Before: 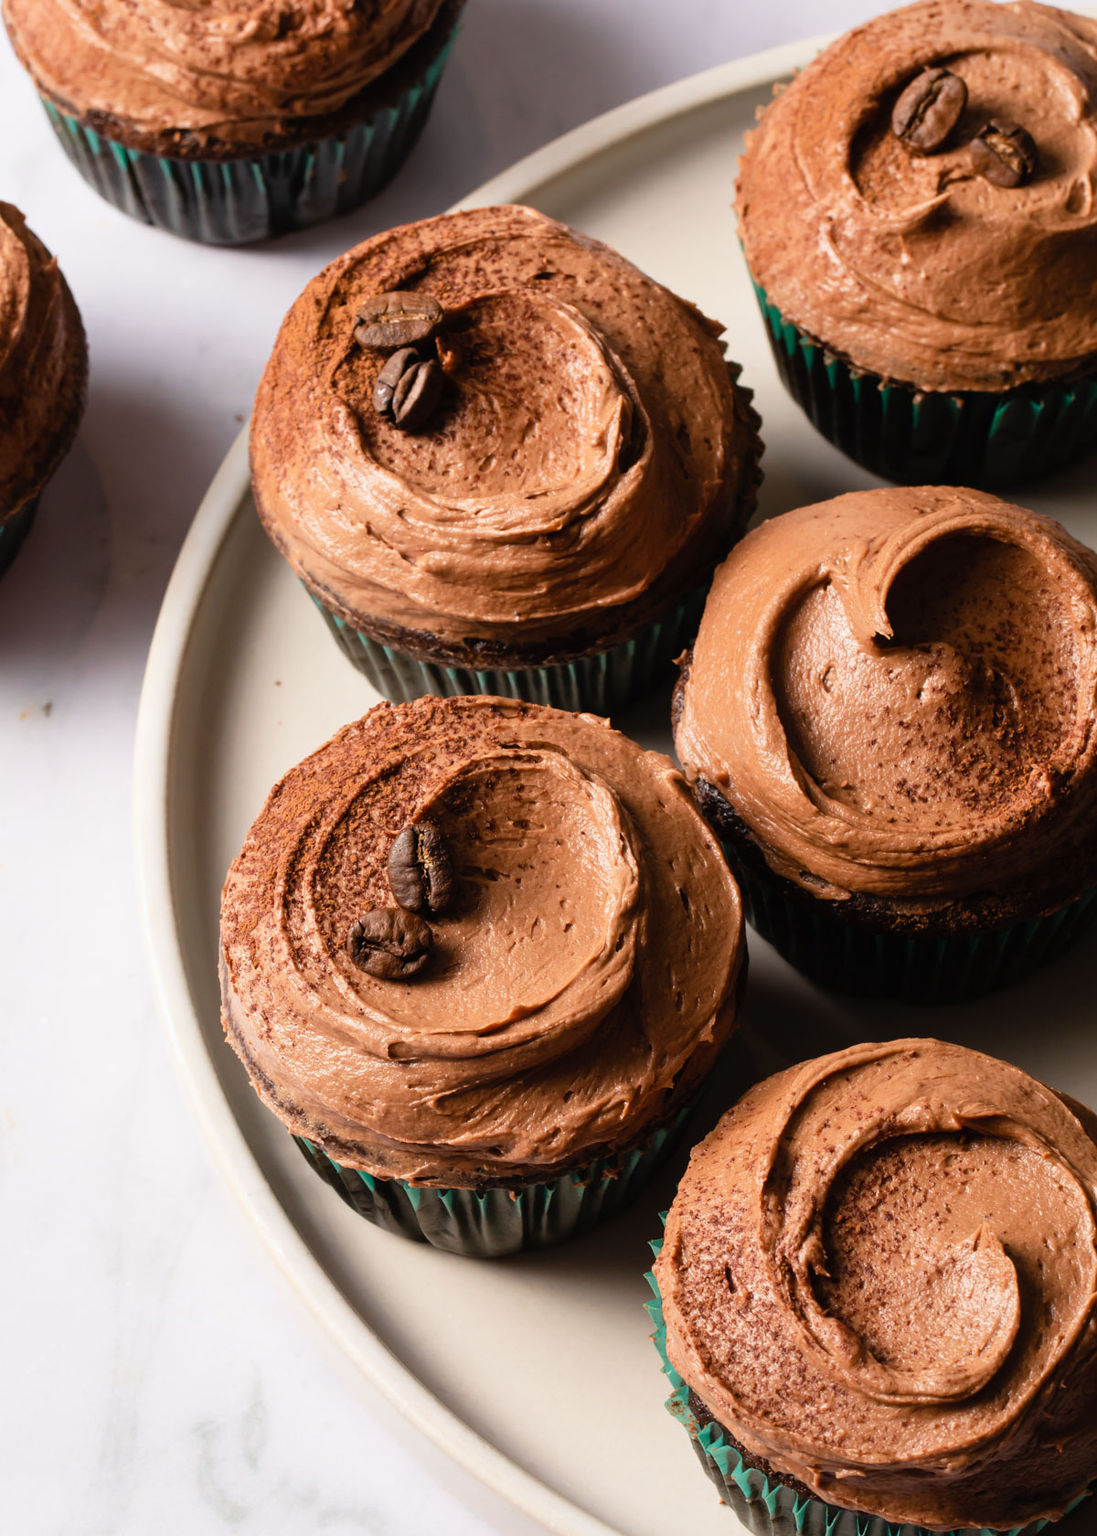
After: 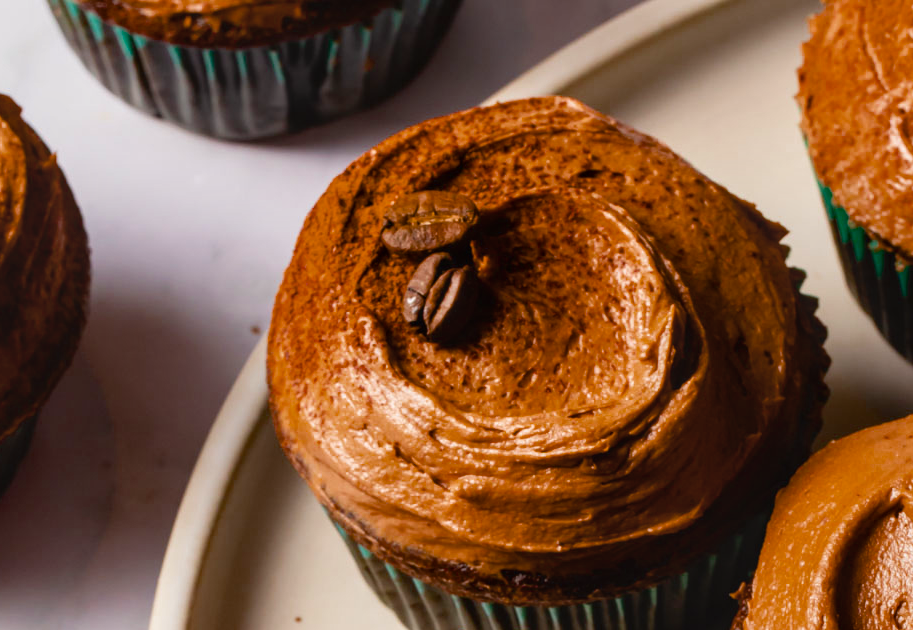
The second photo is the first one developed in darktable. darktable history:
crop: left 0.556%, top 7.643%, right 23.318%, bottom 54.839%
contrast brightness saturation: contrast -0.088, brightness -0.044, saturation -0.115
local contrast: on, module defaults
color balance rgb: power › chroma 0.324%, power › hue 23.72°, perceptual saturation grading › global saturation 31.014%, global vibrance 16.602%, saturation formula JzAzBz (2021)
